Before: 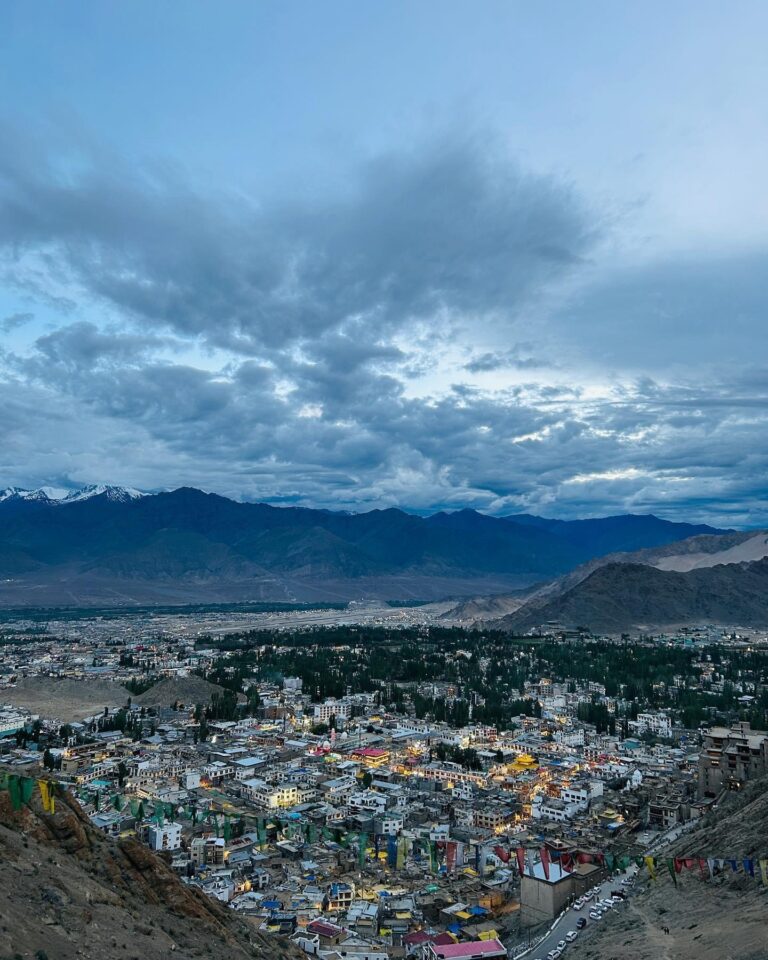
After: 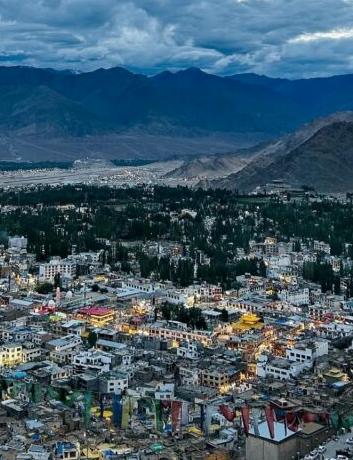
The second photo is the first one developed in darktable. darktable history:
crop: left 35.921%, top 45.955%, right 18.072%, bottom 6.059%
local contrast: mode bilateral grid, contrast 21, coarseness 50, detail 119%, midtone range 0.2
